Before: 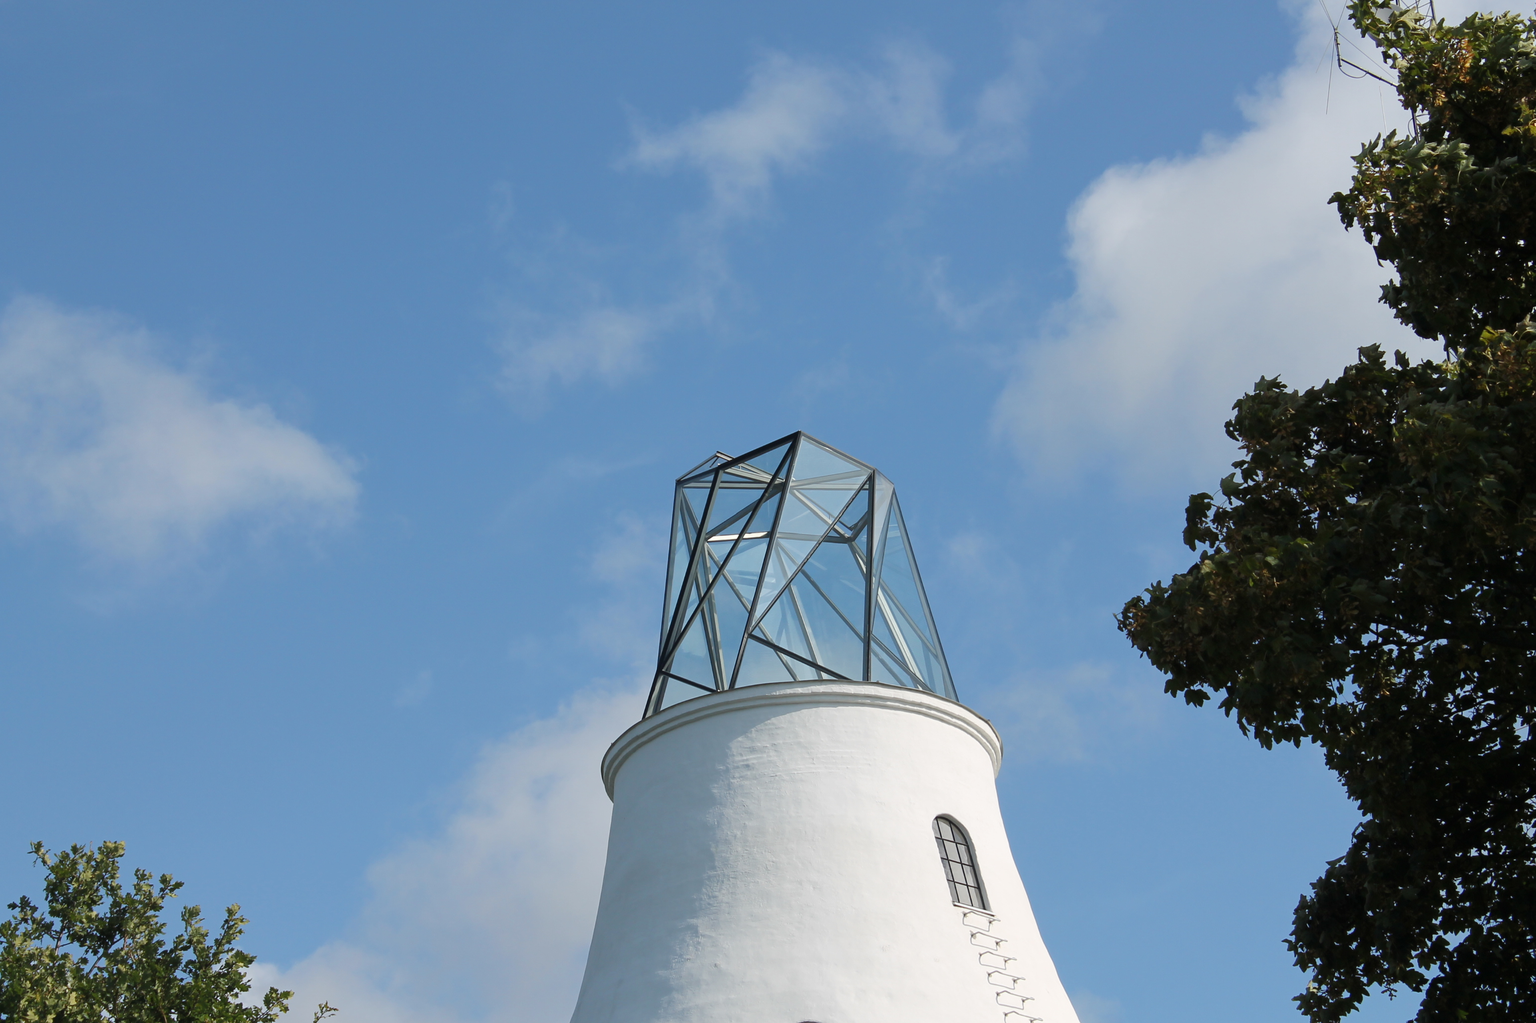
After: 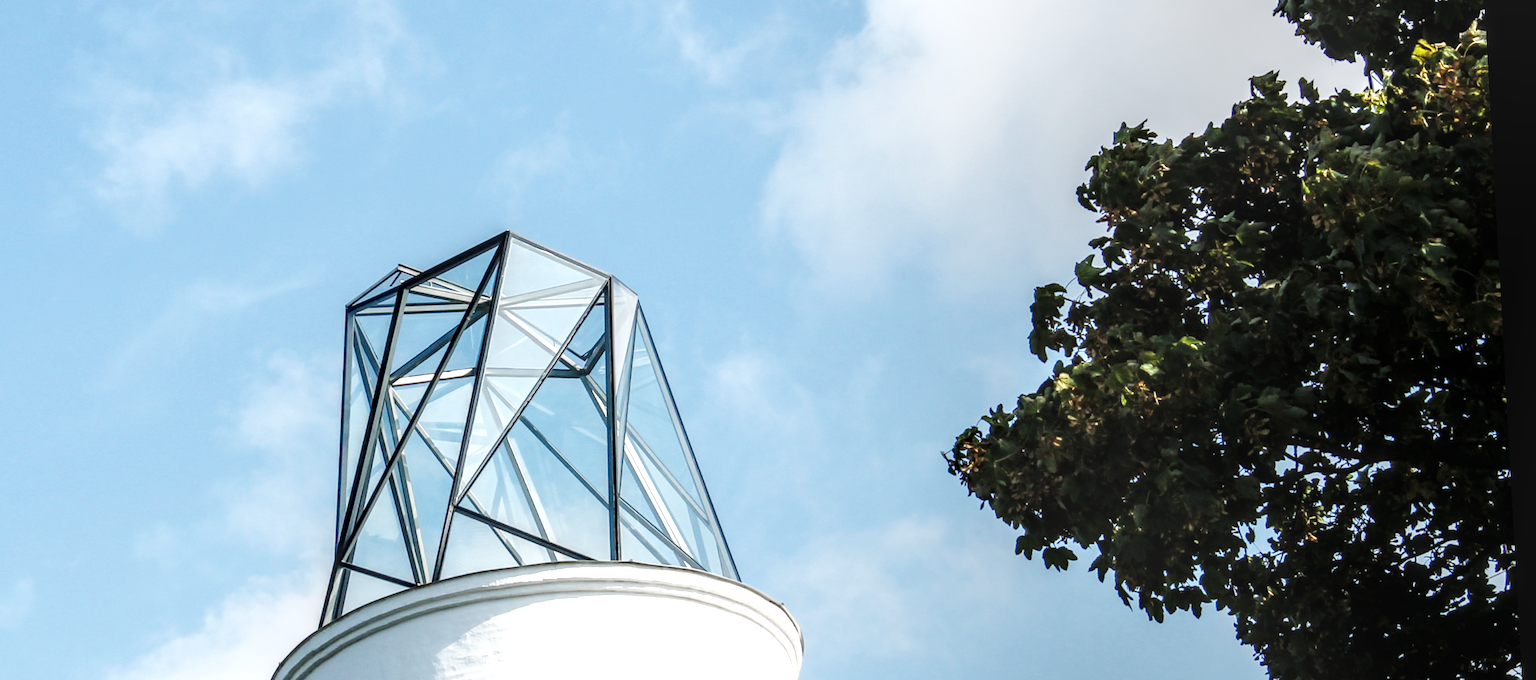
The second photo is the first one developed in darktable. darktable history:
shadows and highlights: radius 334.93, shadows 63.48, highlights 6.06, compress 87.7%, highlights color adjustment 39.73%, soften with gaussian
rotate and perspective: rotation -3.18°, automatic cropping off
local contrast: highlights 0%, shadows 0%, detail 182%
base curve: curves: ch0 [(0, 0.003) (0.001, 0.002) (0.006, 0.004) (0.02, 0.022) (0.048, 0.086) (0.094, 0.234) (0.162, 0.431) (0.258, 0.629) (0.385, 0.8) (0.548, 0.918) (0.751, 0.988) (1, 1)], preserve colors none
crop and rotate: left 27.938%, top 27.046%, bottom 27.046%
